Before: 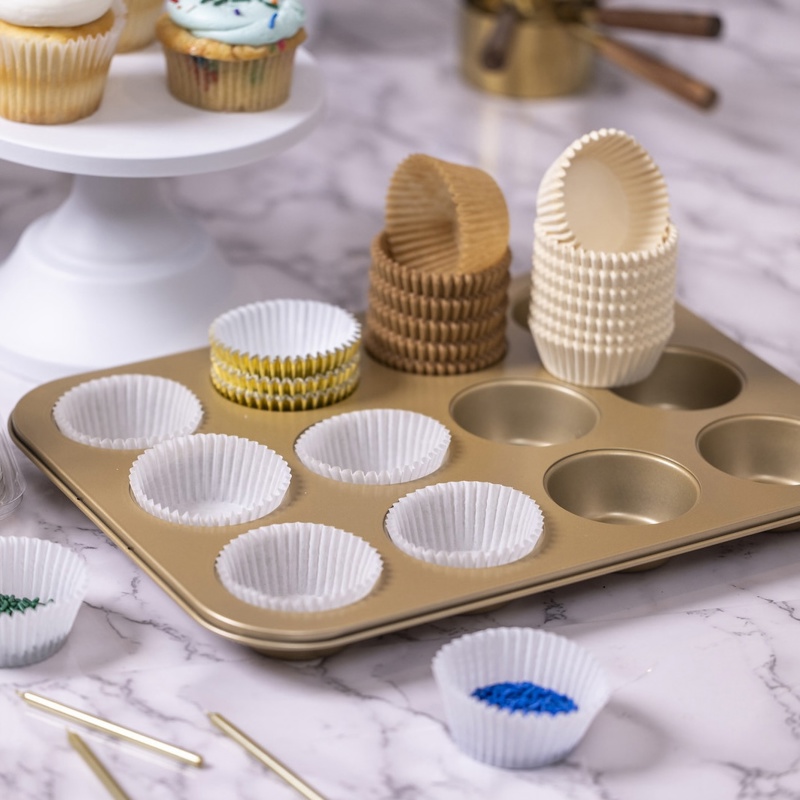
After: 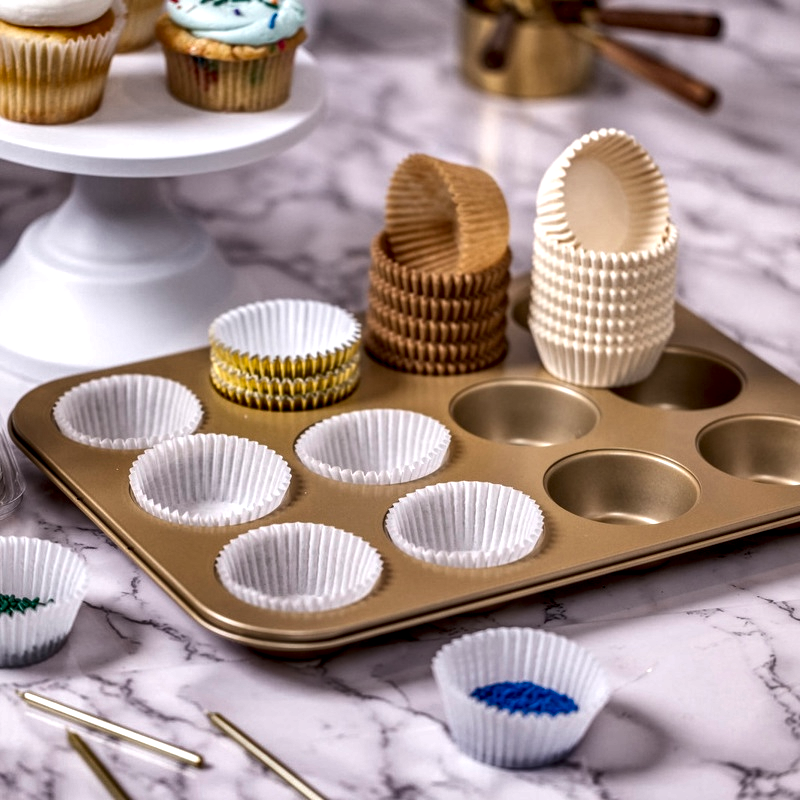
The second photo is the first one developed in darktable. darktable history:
shadows and highlights: shadows 76.54, highlights -60.62, soften with gaussian
local contrast: highlights 5%, shadows 7%, detail 182%
